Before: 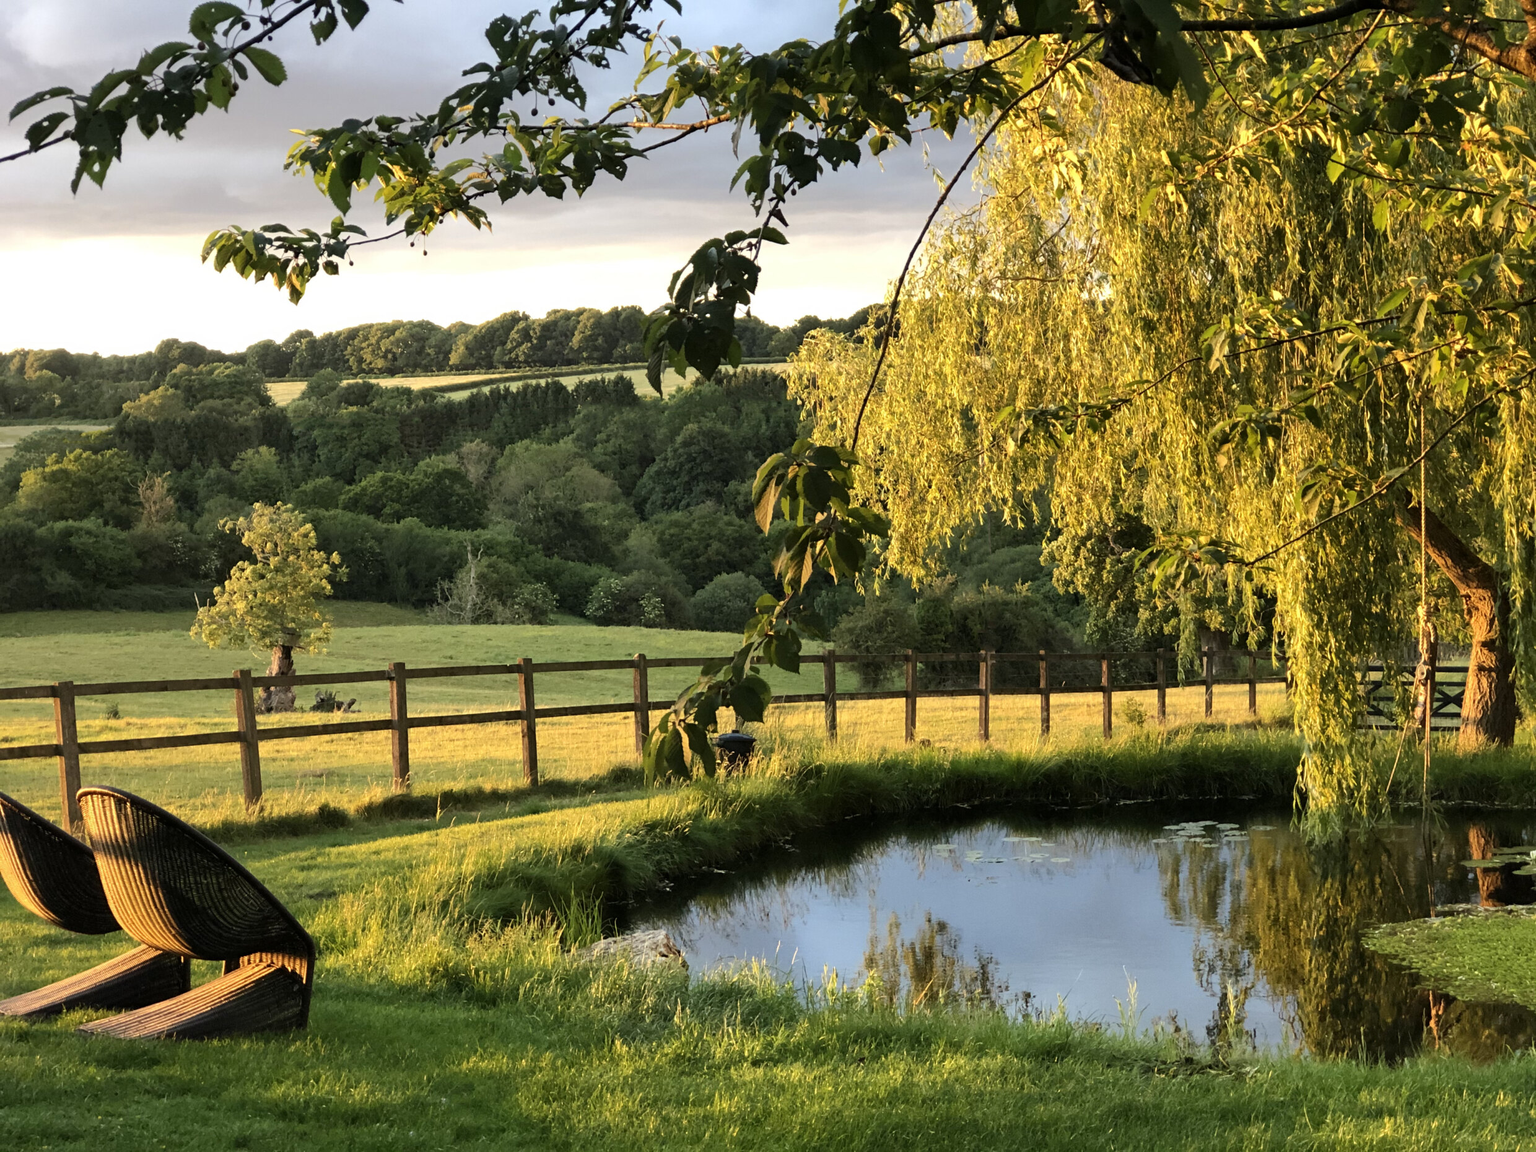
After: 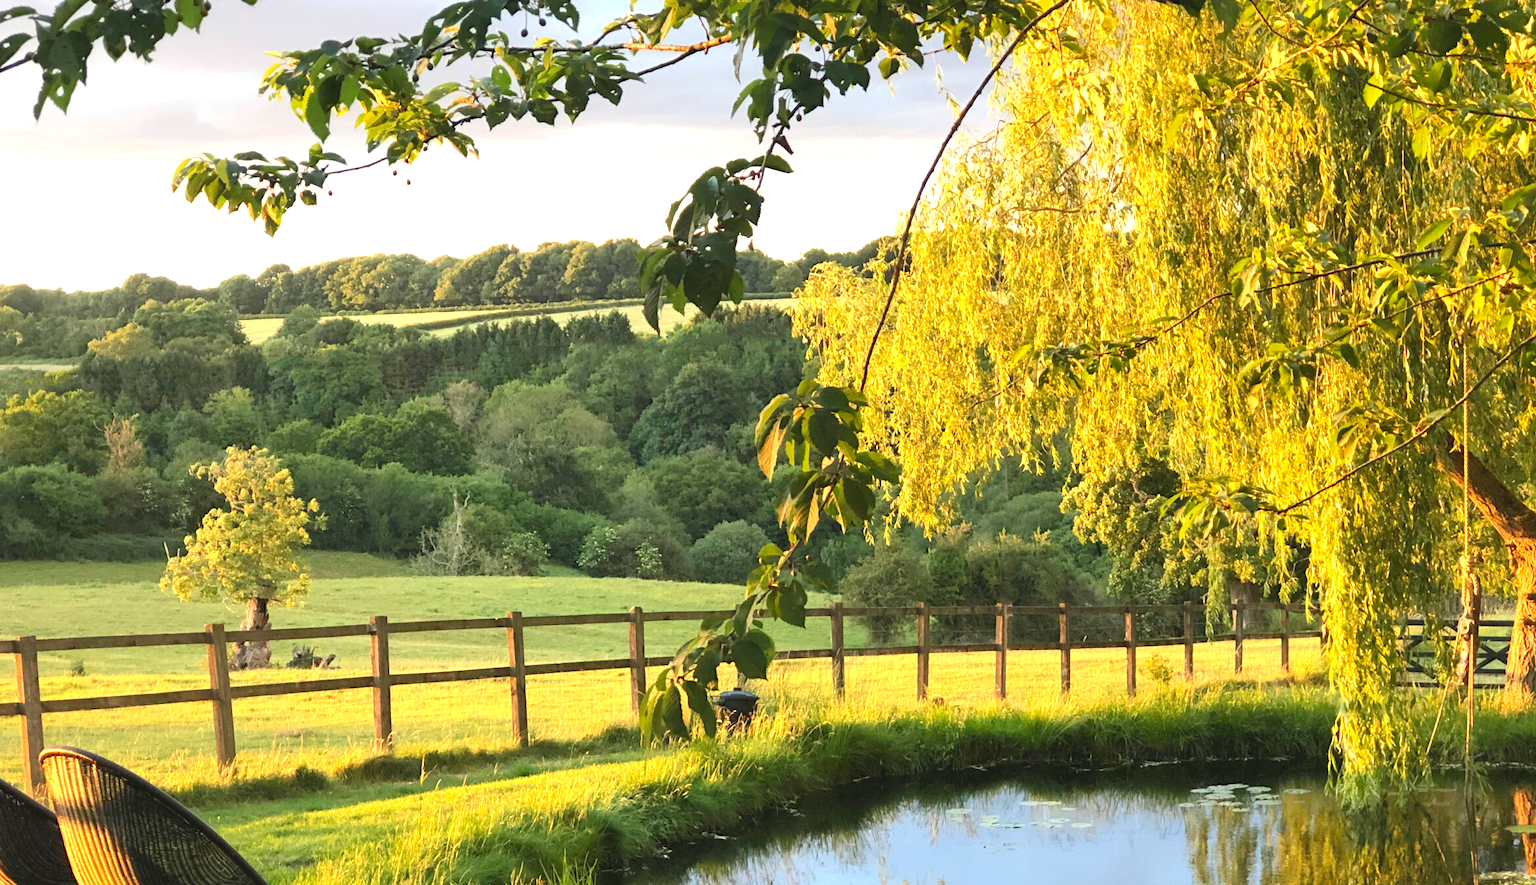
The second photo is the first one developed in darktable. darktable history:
crop: left 2.587%, top 7.066%, right 3.016%, bottom 20.138%
levels: levels [0, 0.445, 1]
exposure: black level correction -0.002, exposure 0.714 EV, compensate highlight preservation false
